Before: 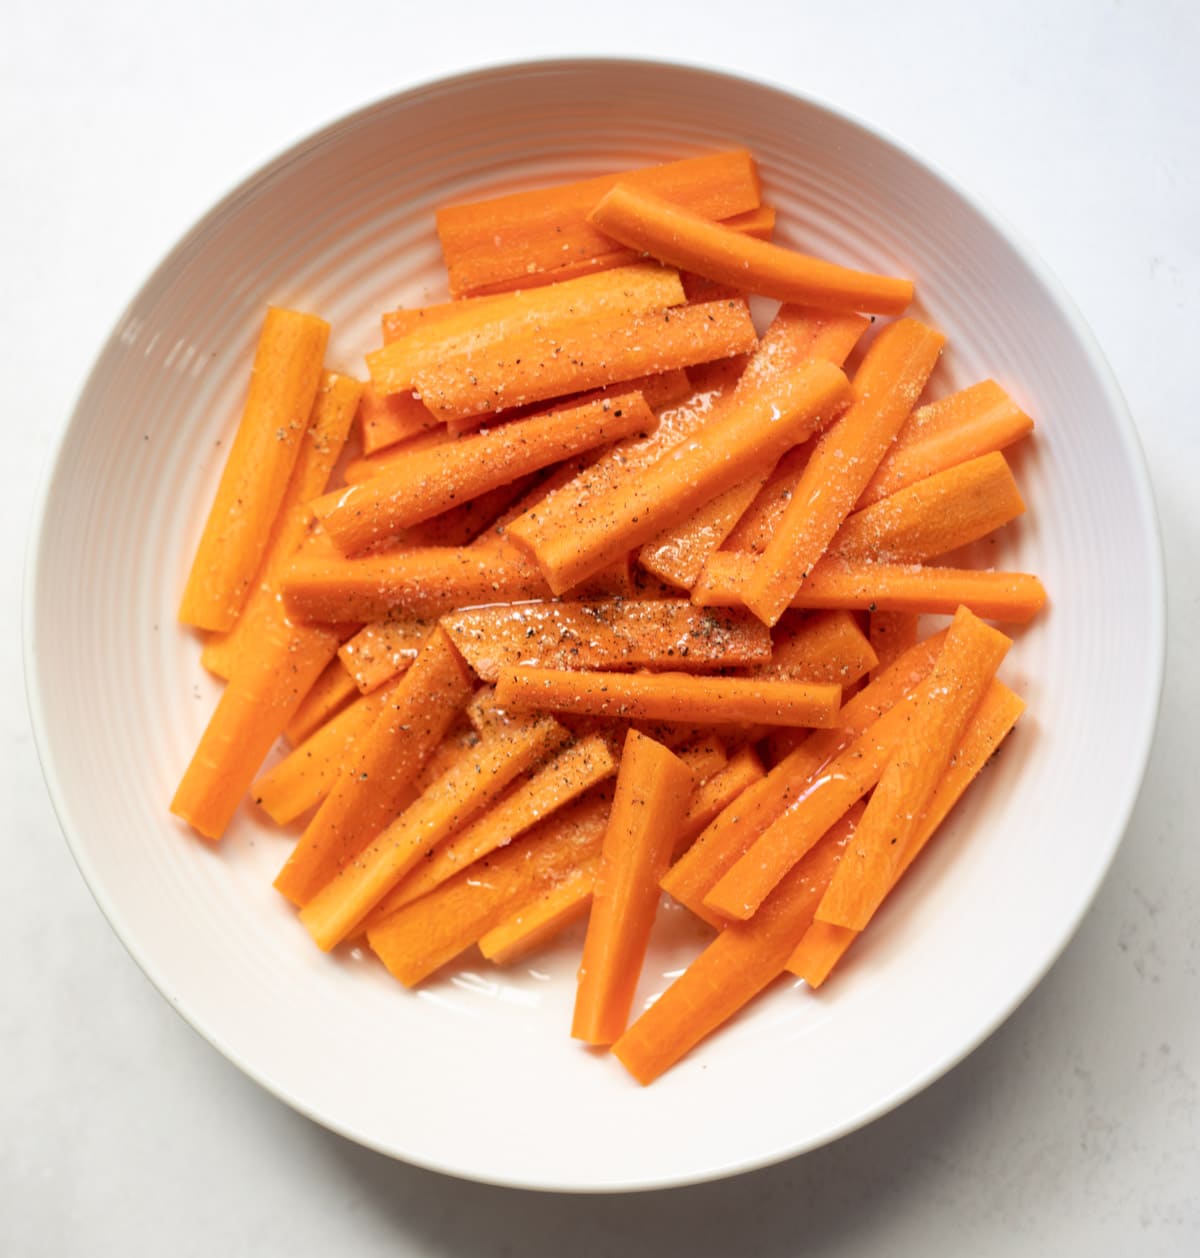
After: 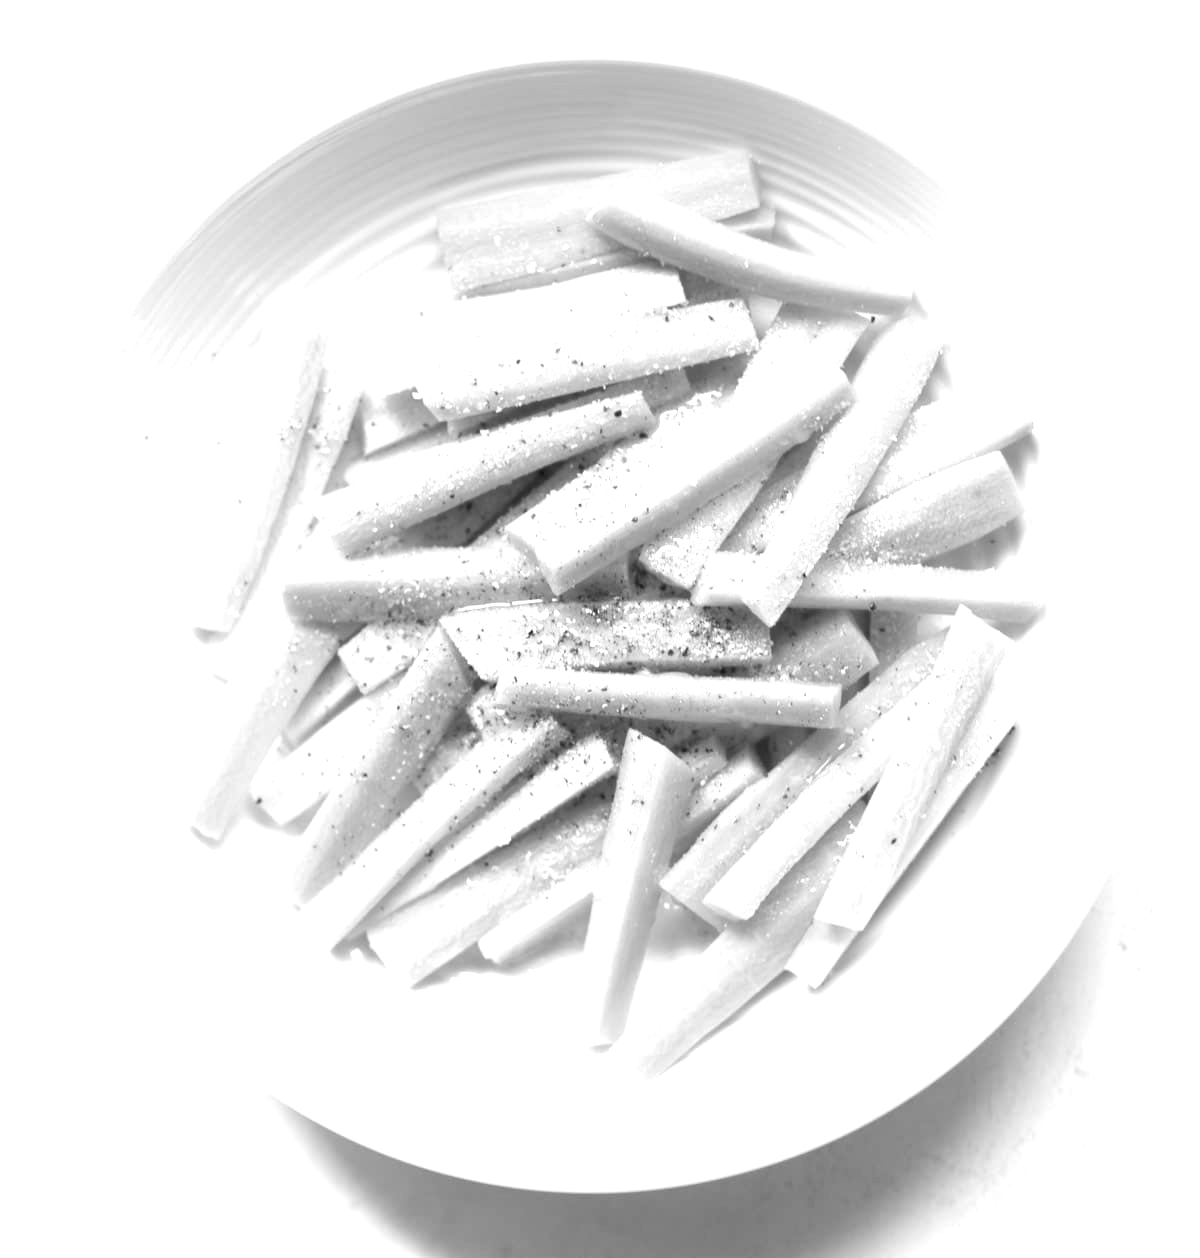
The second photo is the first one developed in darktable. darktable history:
color correction: highlights a* 9.03, highlights b* 8.71, shadows a* 40, shadows b* 40, saturation 0.8
monochrome: on, module defaults
color contrast: green-magenta contrast 0.84, blue-yellow contrast 0.86
exposure: black level correction 0, exposure 1.5 EV, compensate highlight preservation false
